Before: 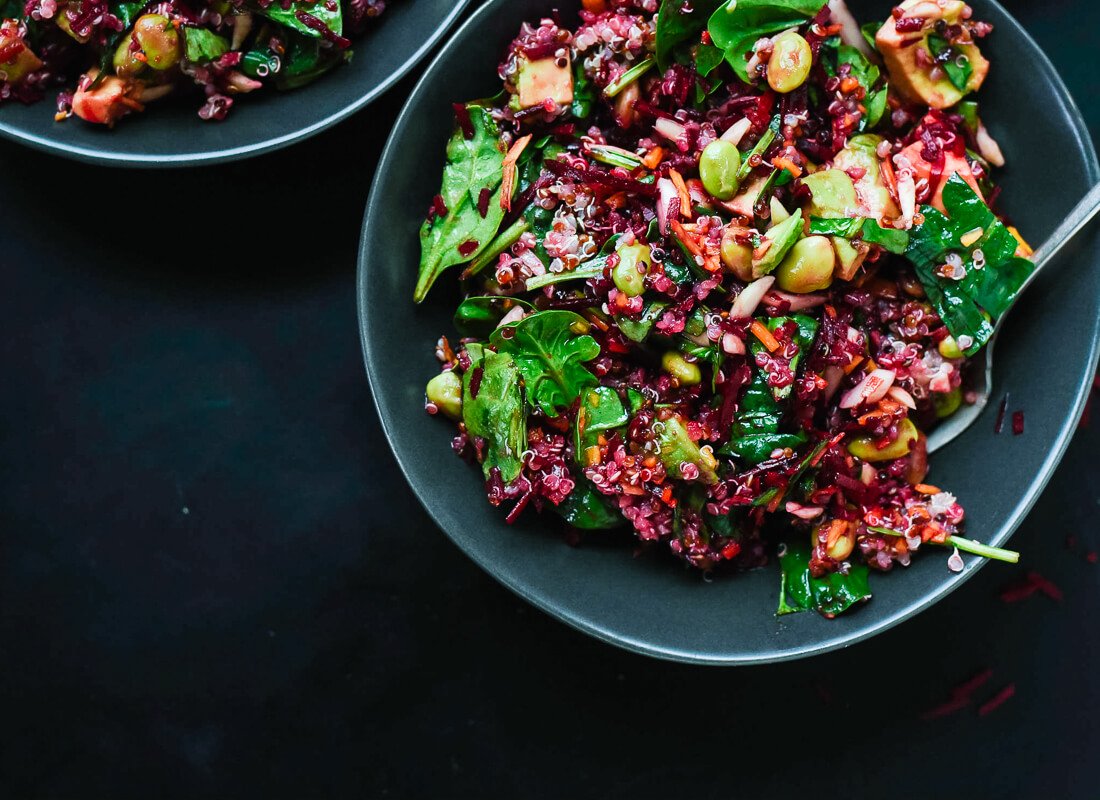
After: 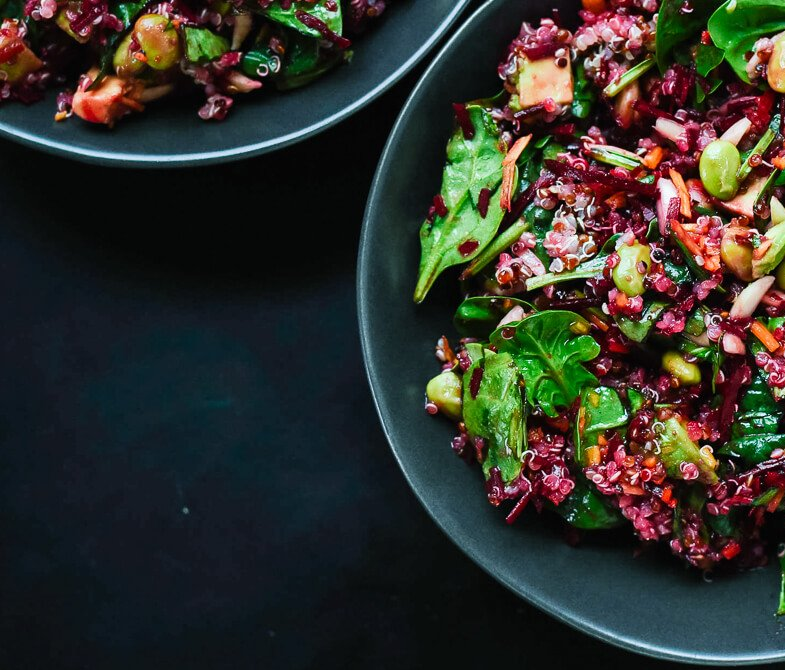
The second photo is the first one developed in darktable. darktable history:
crop: right 28.618%, bottom 16.212%
